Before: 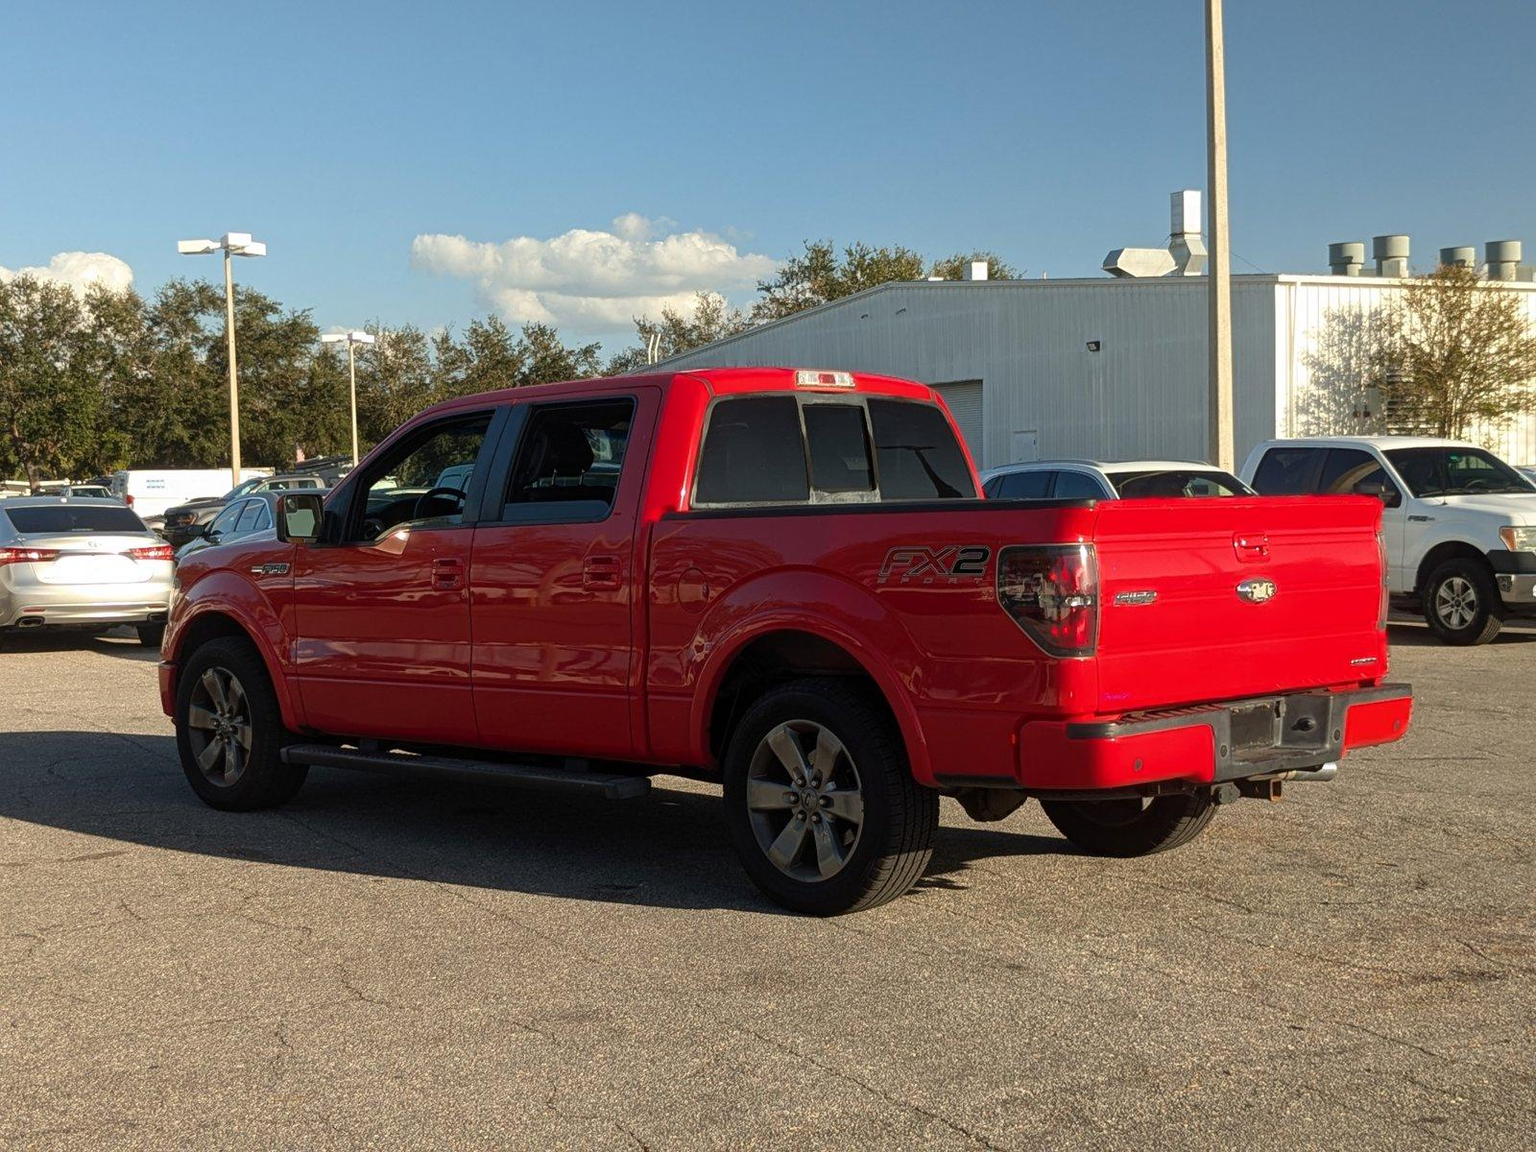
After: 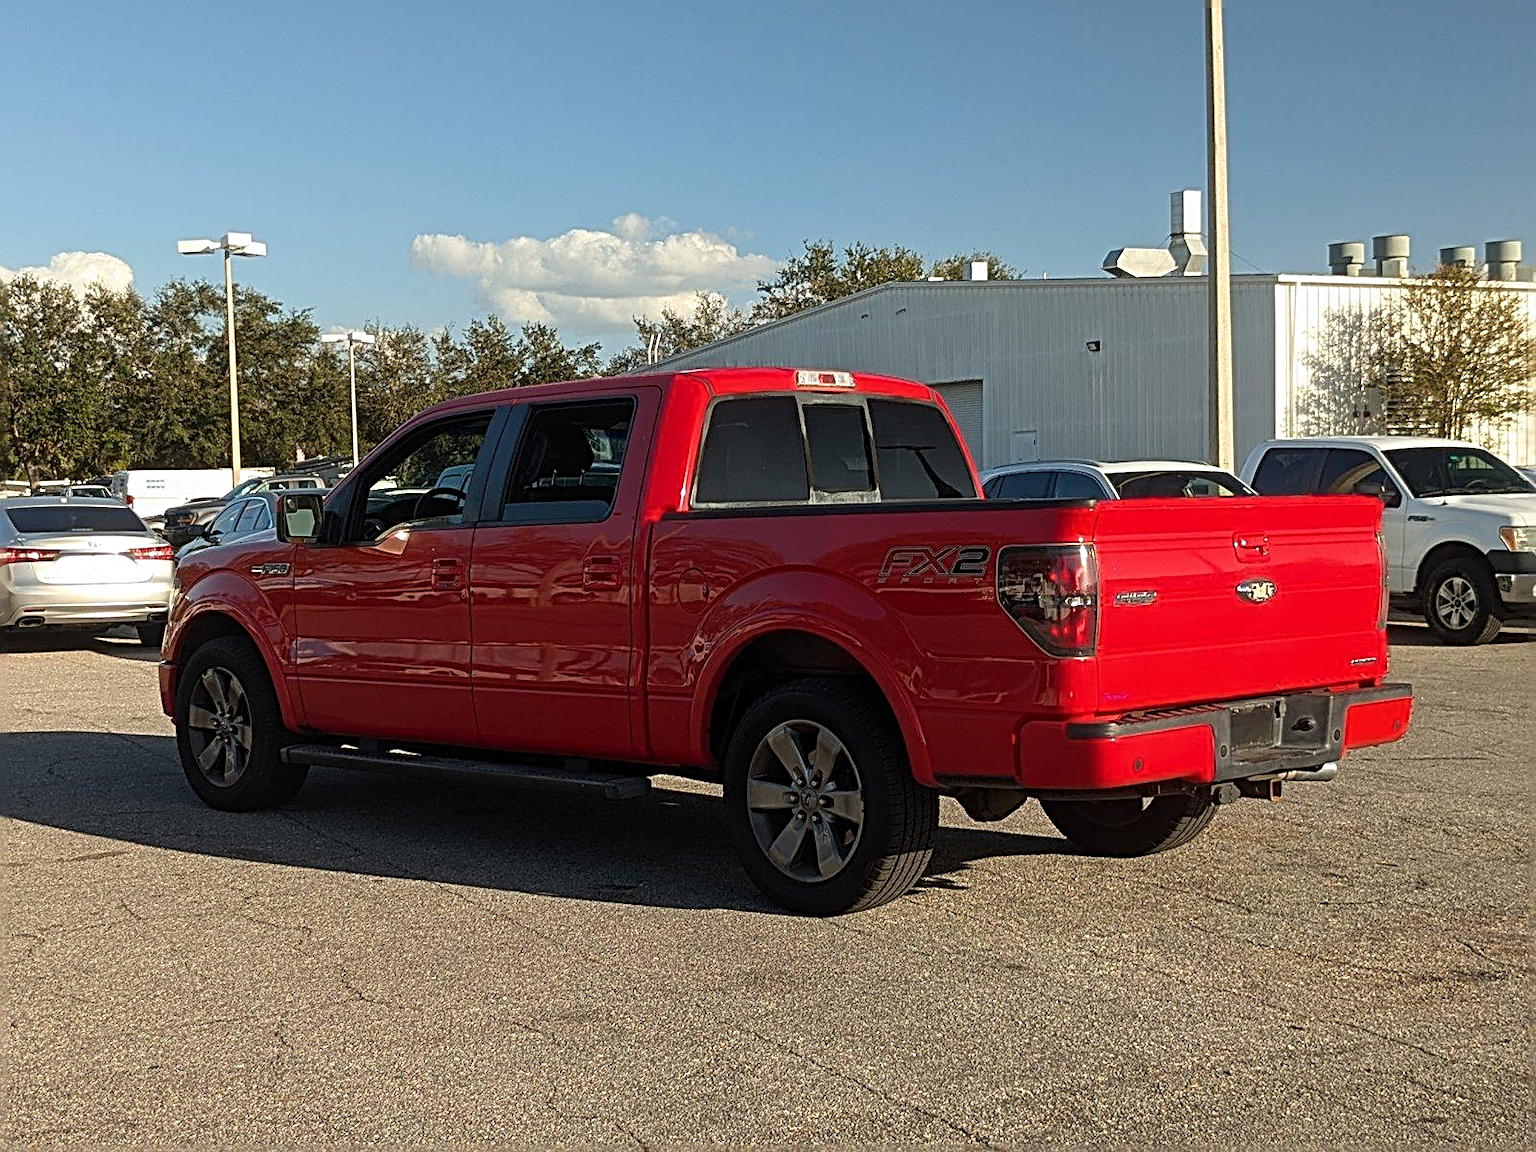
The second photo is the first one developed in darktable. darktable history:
sharpen: radius 2.99, amount 0.758
